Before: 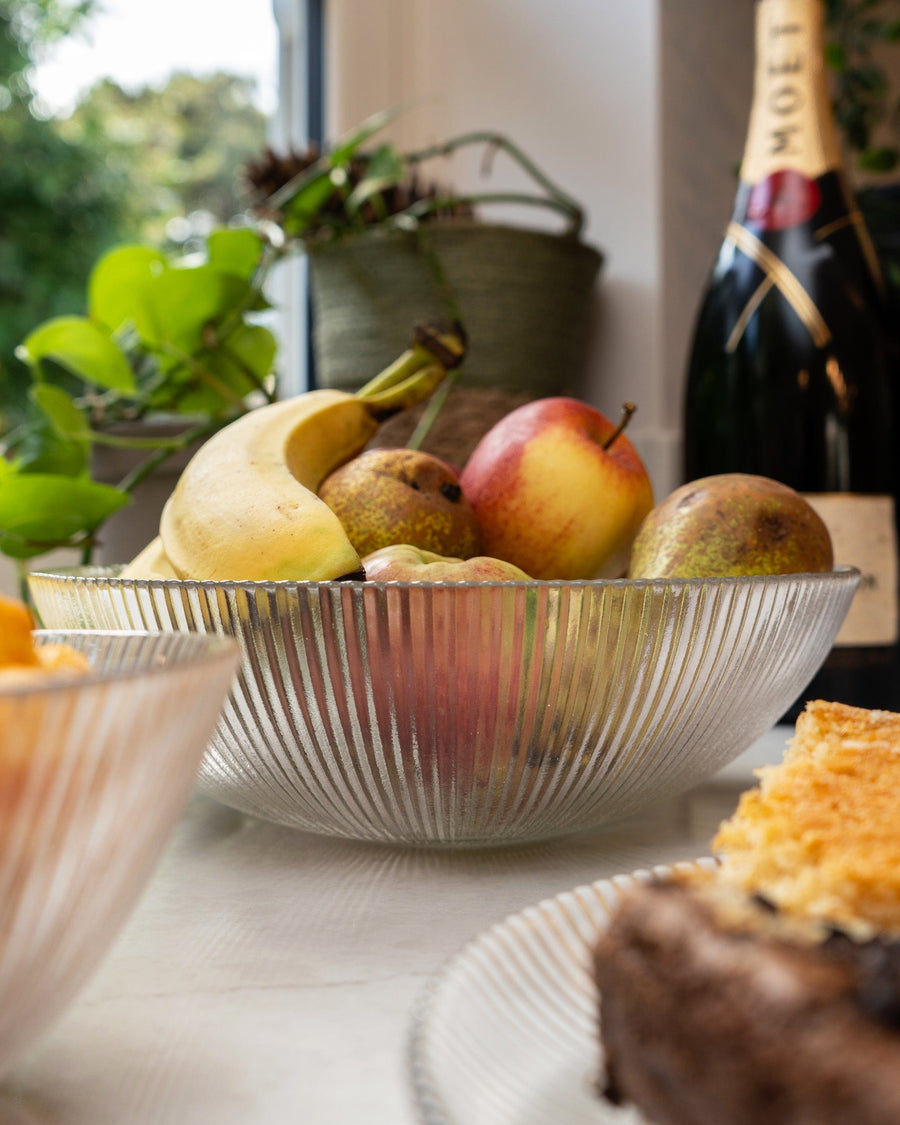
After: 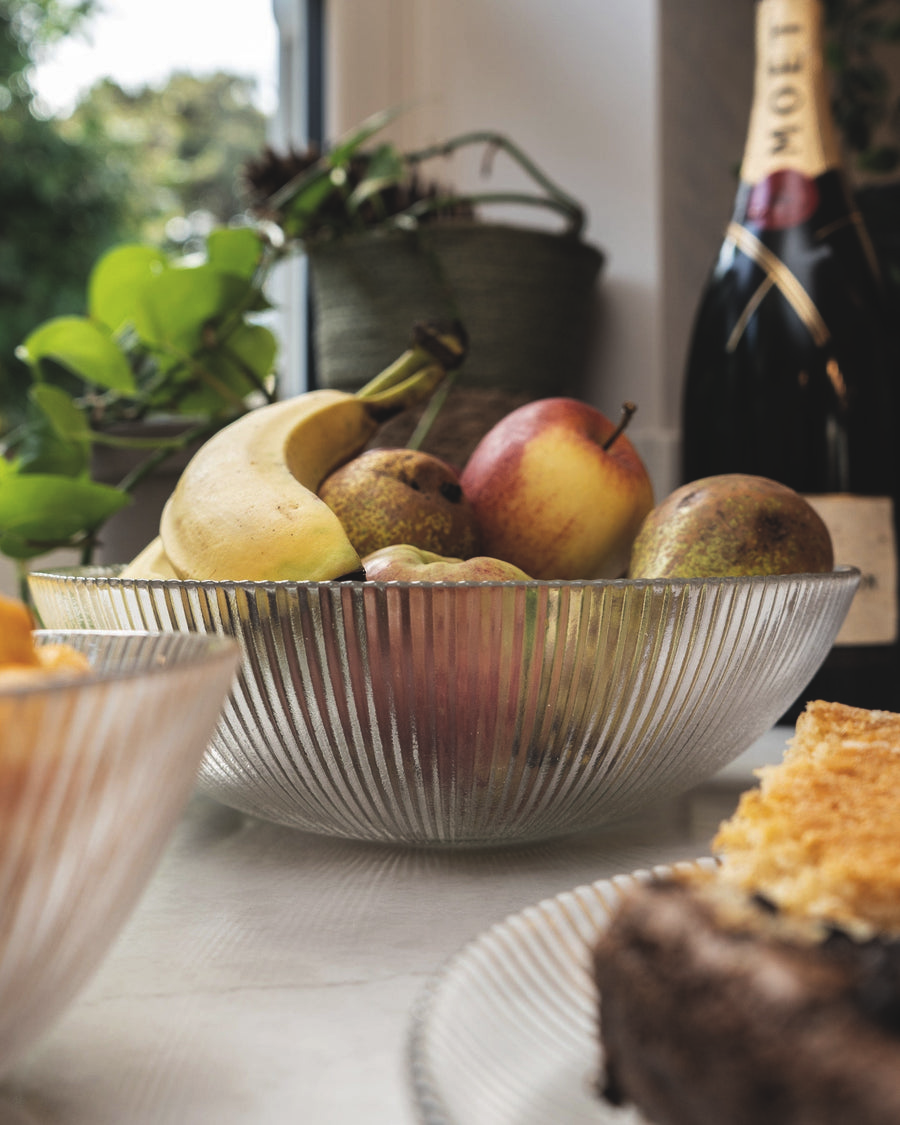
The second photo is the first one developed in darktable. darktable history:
levels: levels [0.116, 0.574, 1]
exposure: black level correction -0.03, compensate highlight preservation false
